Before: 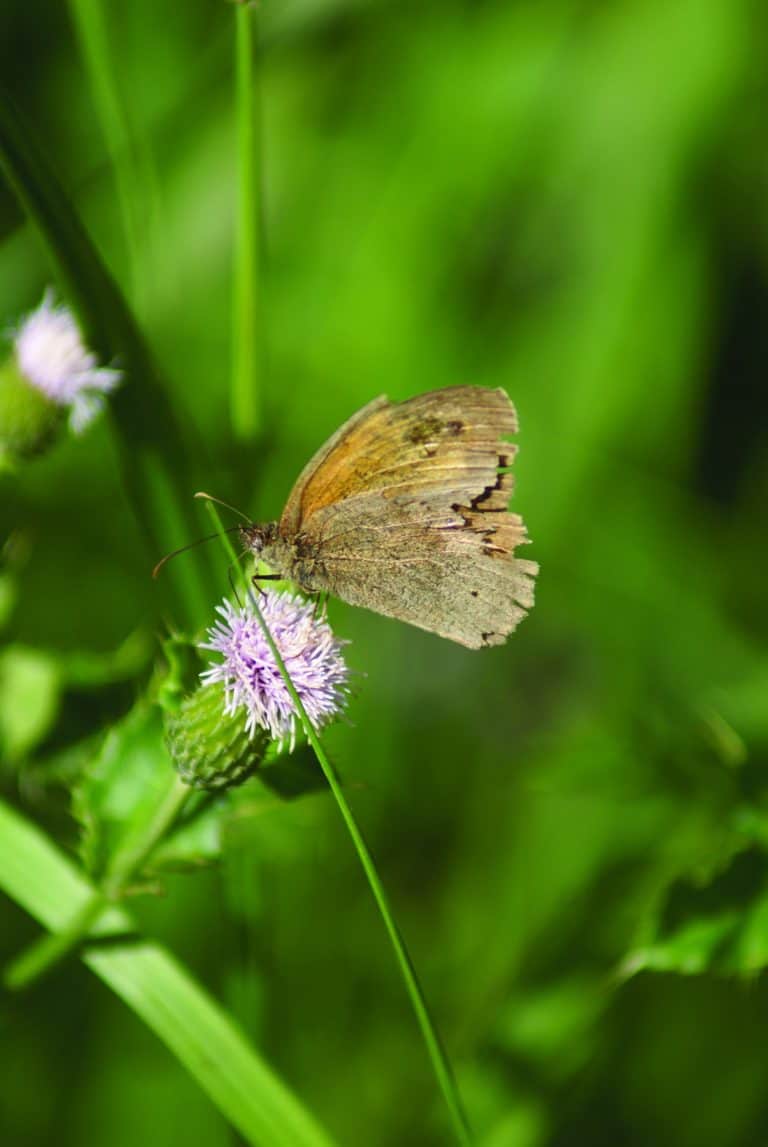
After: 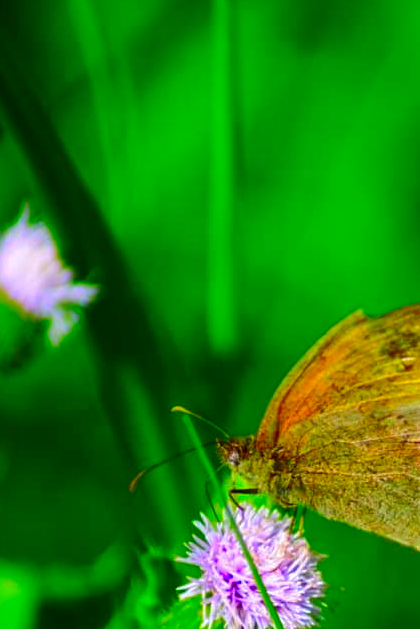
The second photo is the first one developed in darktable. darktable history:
white balance: red 0.983, blue 1.036
crop and rotate: left 3.047%, top 7.509%, right 42.236%, bottom 37.598%
rgb curve: curves: ch0 [(0, 0) (0.175, 0.154) (0.785, 0.663) (1, 1)]
color correction: highlights a* 1.59, highlights b* -1.7, saturation 2.48
local contrast: mode bilateral grid, contrast 20, coarseness 50, detail 132%, midtone range 0.2
